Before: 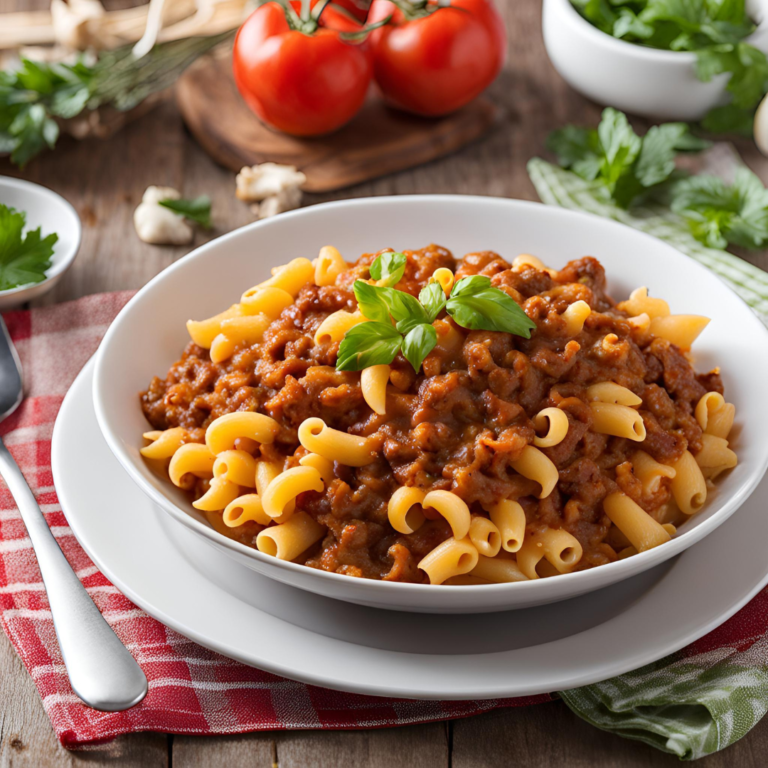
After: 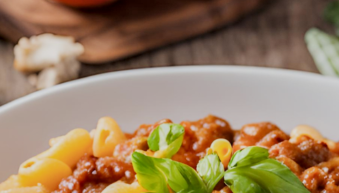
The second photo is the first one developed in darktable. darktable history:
local contrast: on, module defaults
crop: left 28.998%, top 16.878%, right 26.768%, bottom 57.865%
filmic rgb: black relative exposure -7.46 EV, white relative exposure 4.84 EV, hardness 3.4
exposure: exposure 0.086 EV, compensate highlight preservation false
